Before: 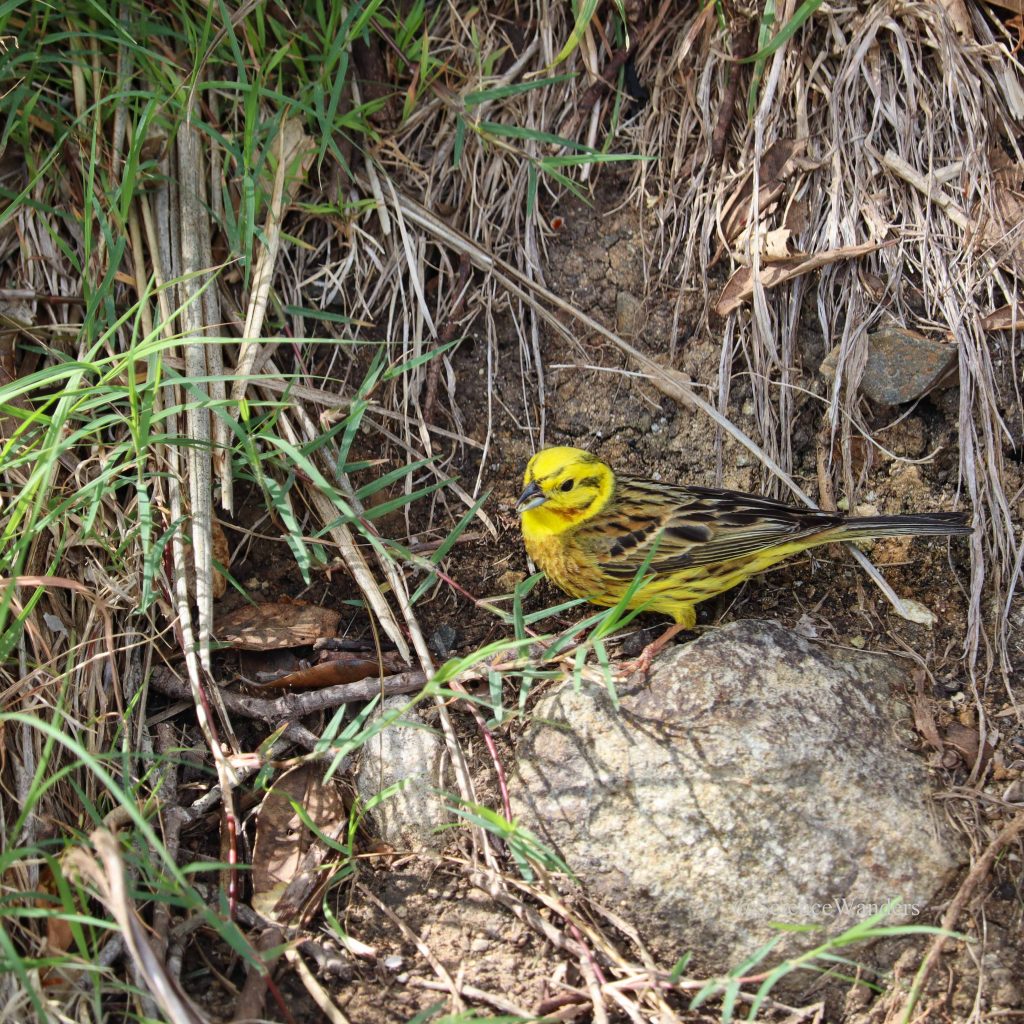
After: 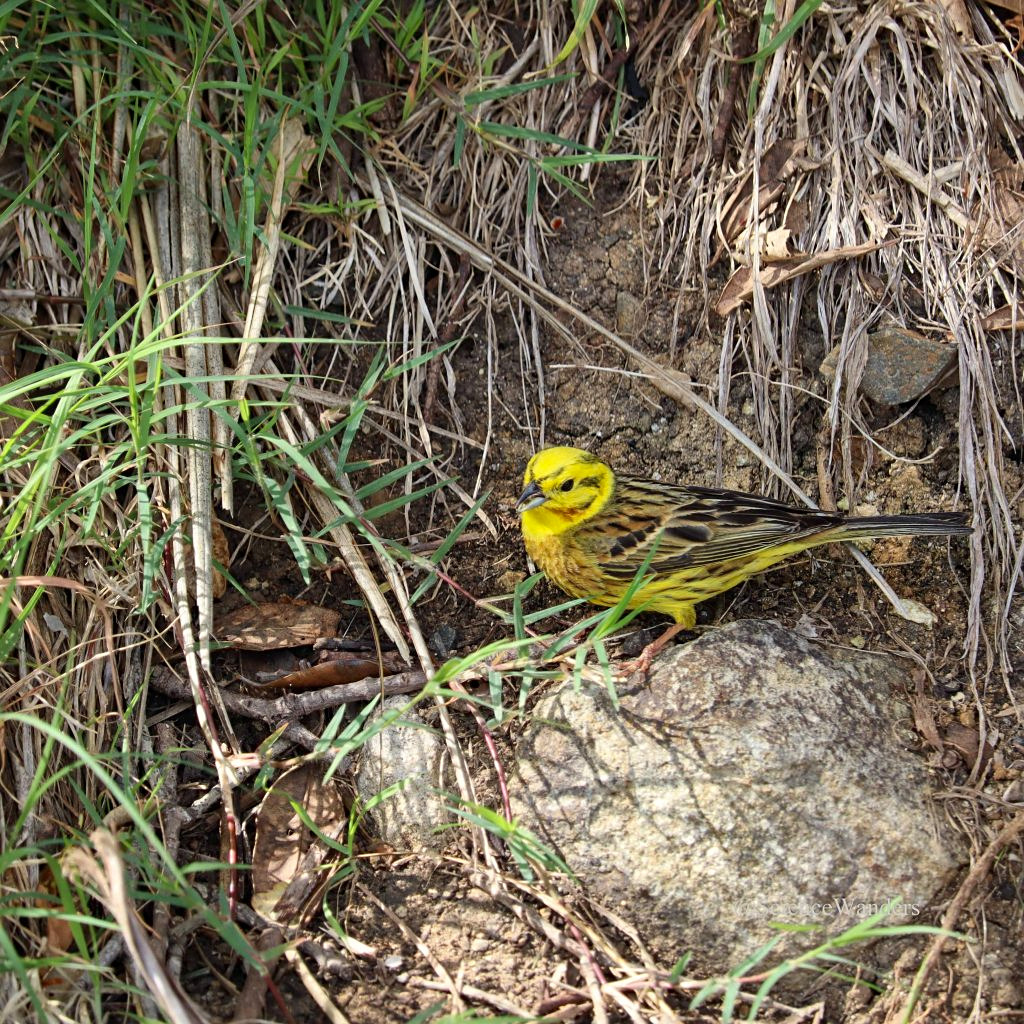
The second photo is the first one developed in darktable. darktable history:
haze removal: strength 0.1, compatibility mode true, adaptive false
local contrast: mode bilateral grid, contrast 10, coarseness 25, detail 115%, midtone range 0.2
color correction: highlights b* 3
sharpen: amount 0.2
